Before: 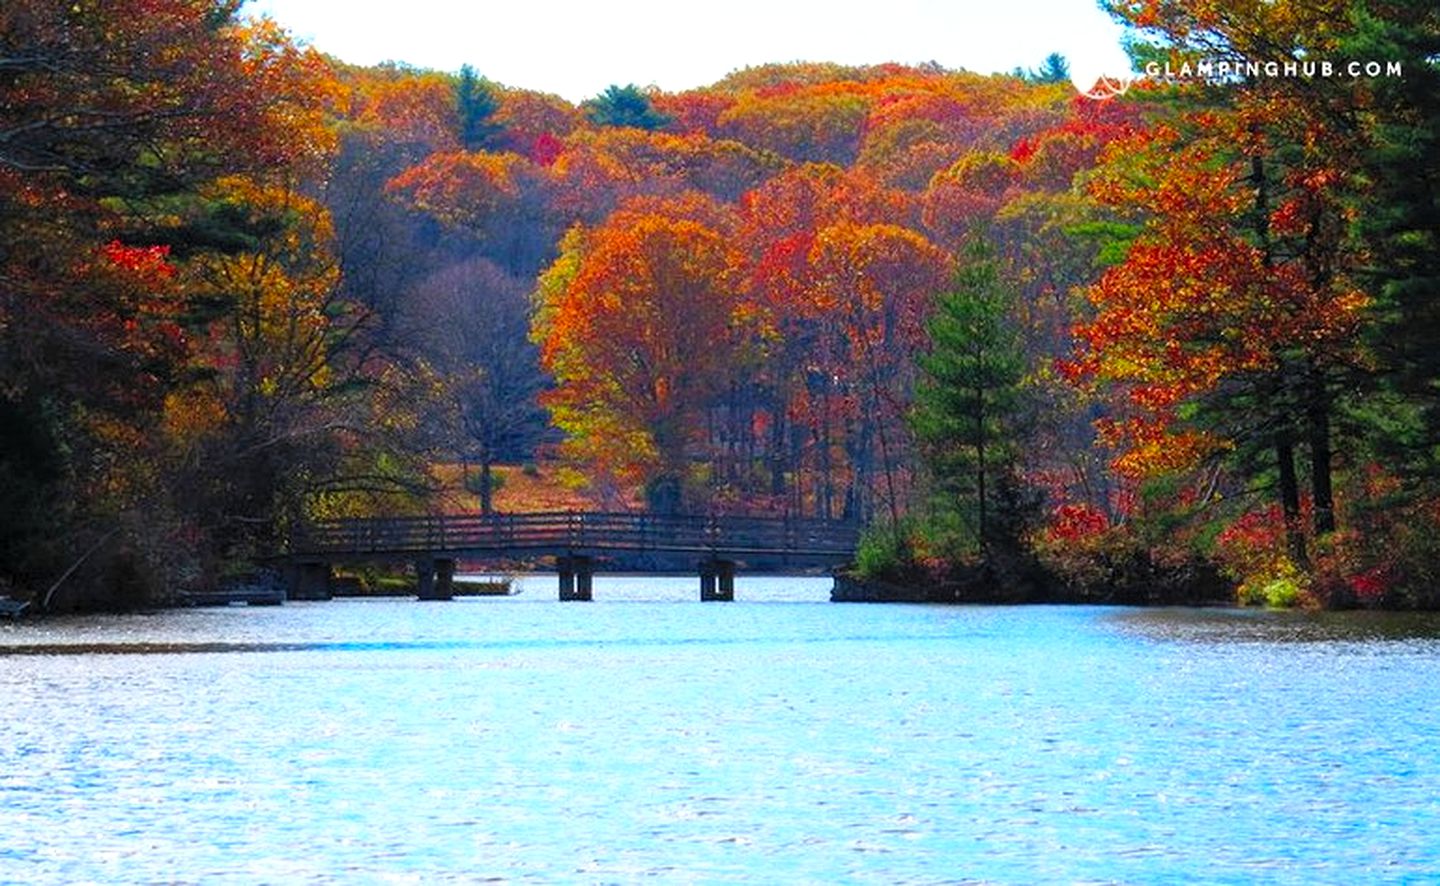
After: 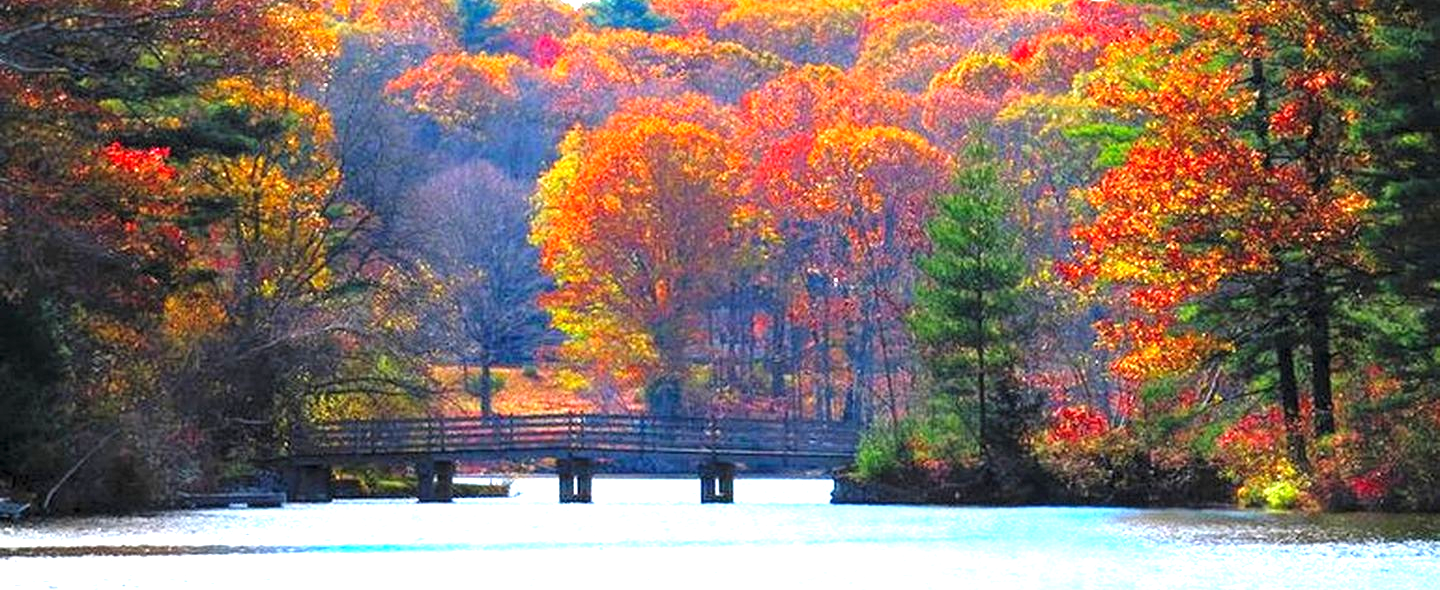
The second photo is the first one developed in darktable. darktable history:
exposure: black level correction 0, exposure 1.3 EV, compensate exposure bias true, compensate highlight preservation false
crop: top 11.166%, bottom 22.168%
